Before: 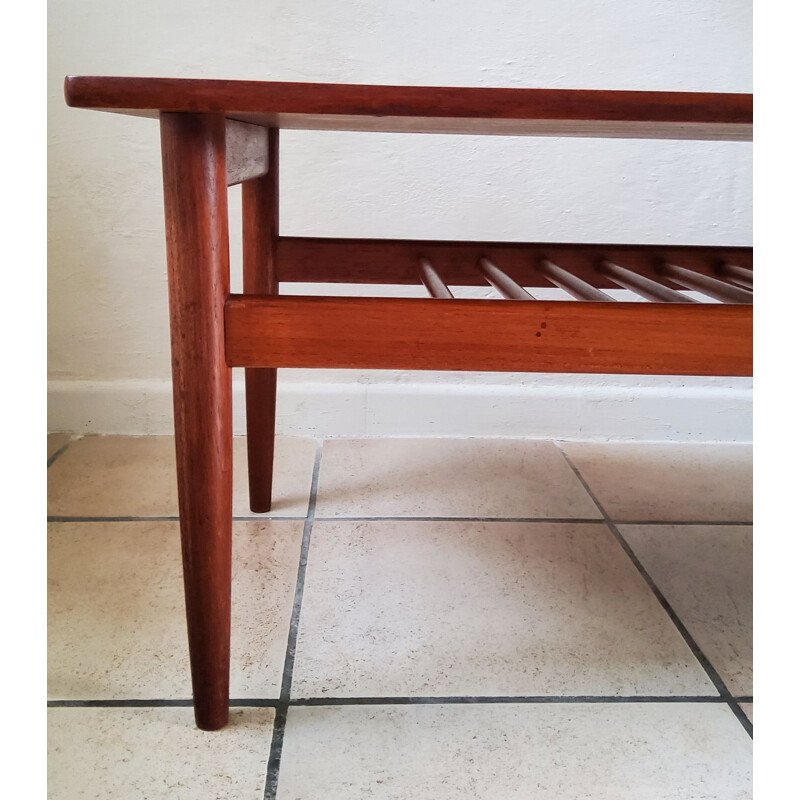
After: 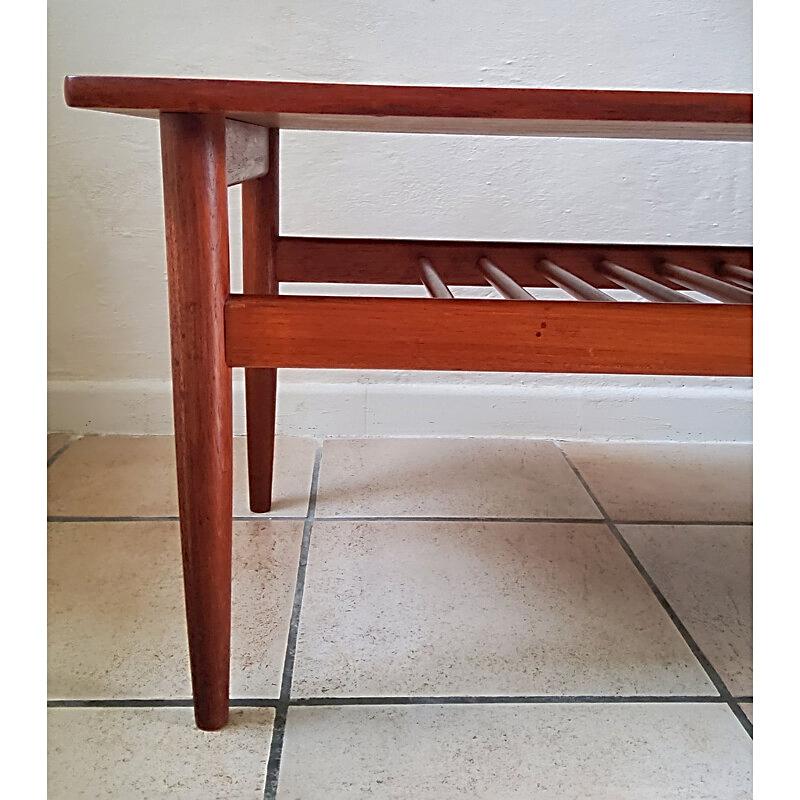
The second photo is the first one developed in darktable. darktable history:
tone equalizer: -8 EV 0.051 EV, mask exposure compensation -0.507 EV
sharpen: radius 2.531, amount 0.627
shadows and highlights: on, module defaults
